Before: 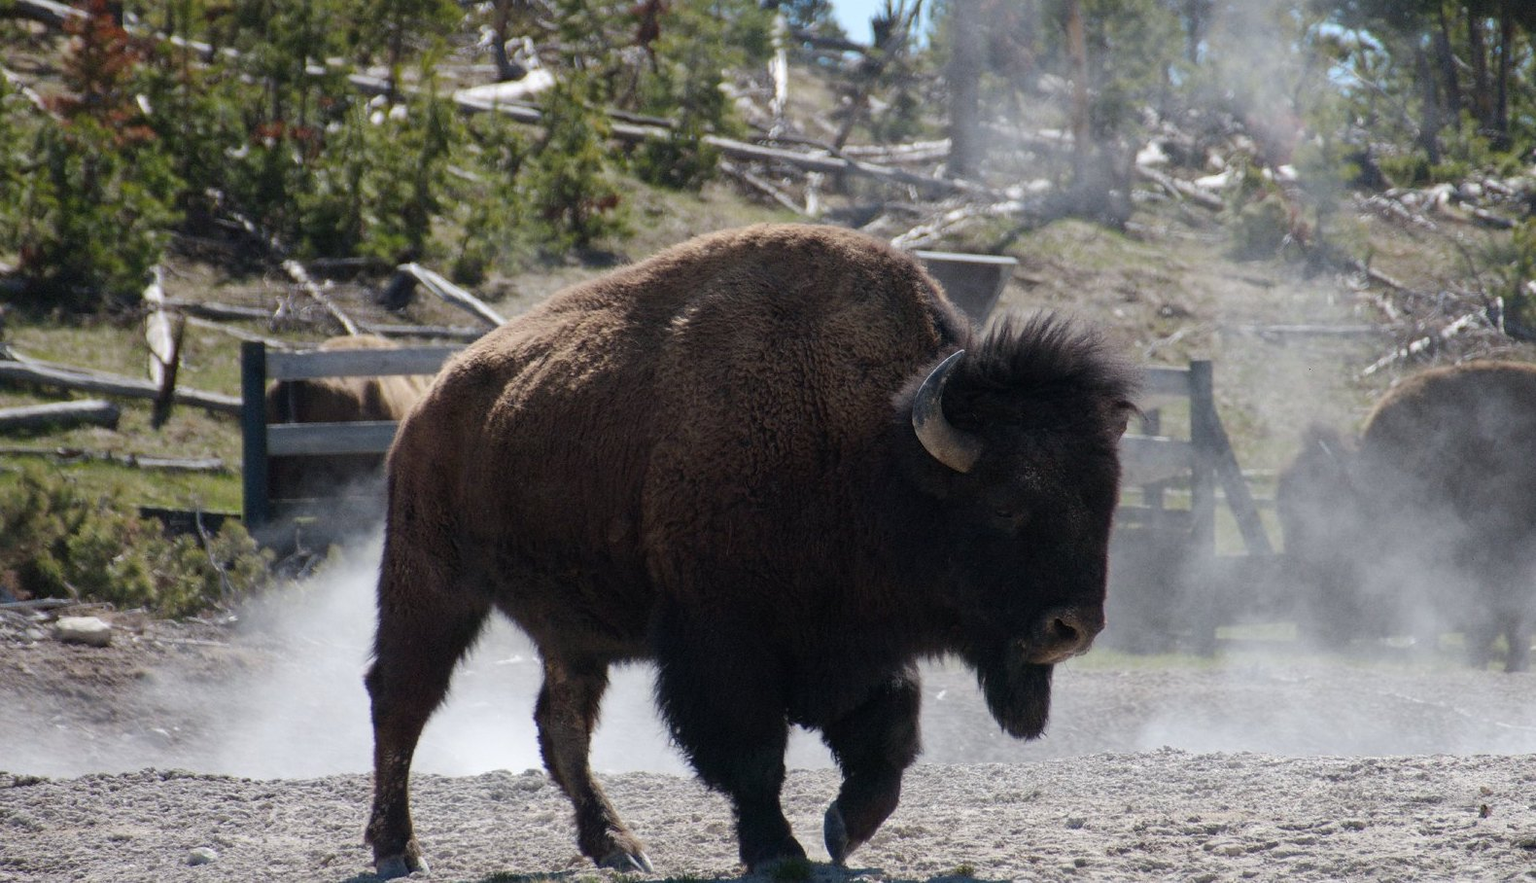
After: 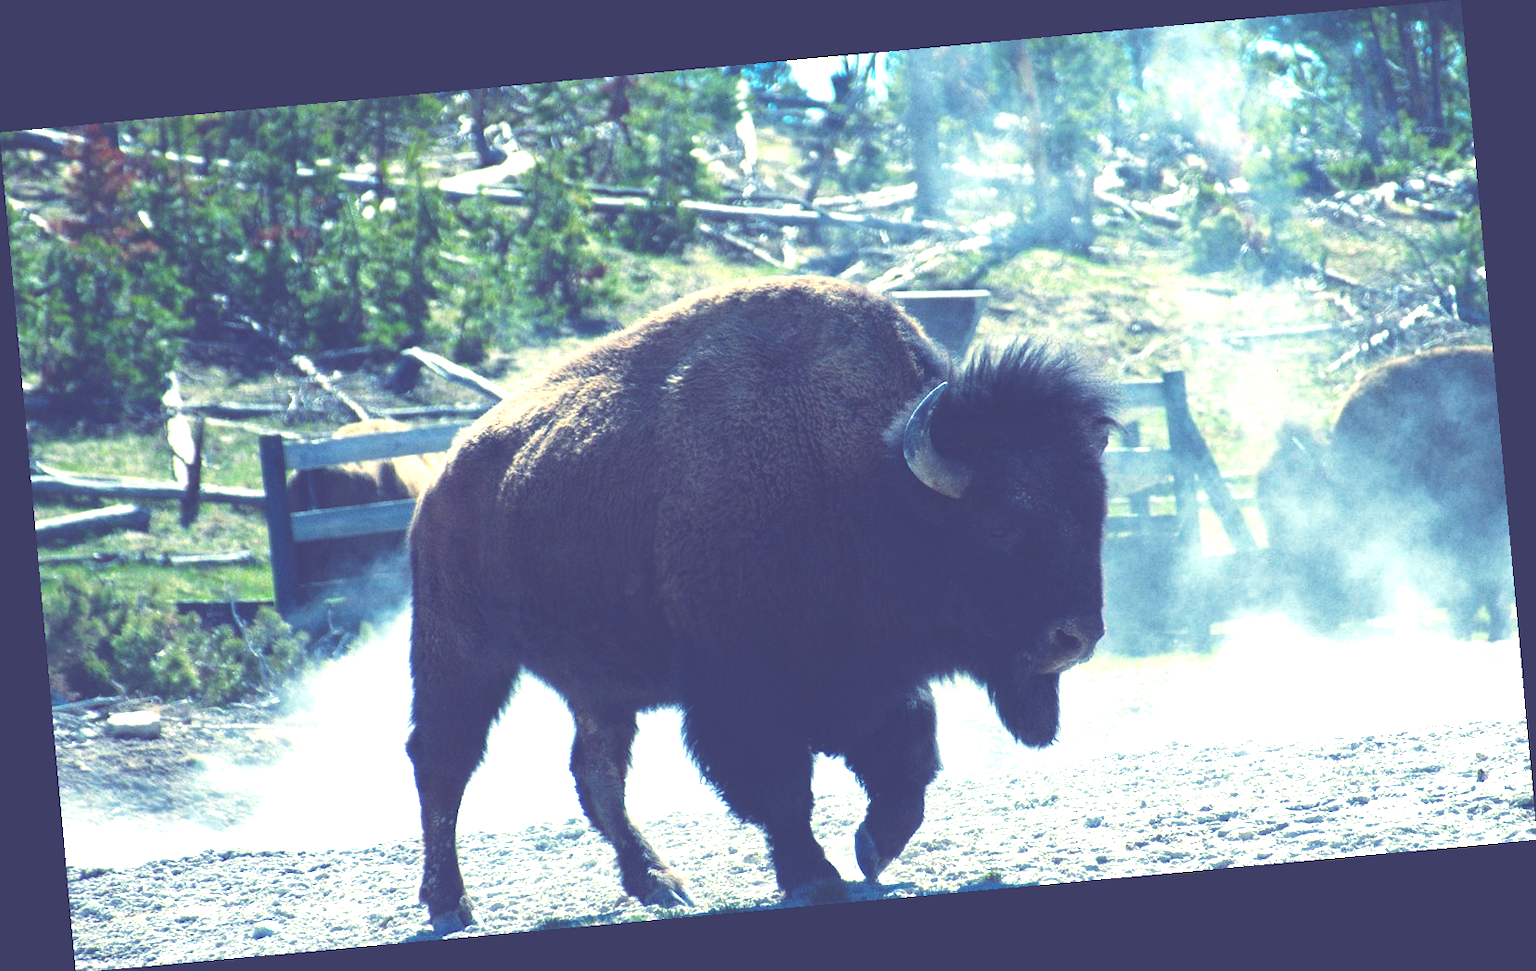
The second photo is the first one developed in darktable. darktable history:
exposure: black level correction -0.023, exposure 1.397 EV, compensate highlight preservation false
rgb curve: curves: ch0 [(0, 0.186) (0.314, 0.284) (0.576, 0.466) (0.805, 0.691) (0.936, 0.886)]; ch1 [(0, 0.186) (0.314, 0.284) (0.581, 0.534) (0.771, 0.746) (0.936, 0.958)]; ch2 [(0, 0.216) (0.275, 0.39) (1, 1)], mode RGB, independent channels, compensate middle gray true, preserve colors none
rotate and perspective: rotation -5.2°, automatic cropping off
color correction: highlights a* 3.22, highlights b* 1.93, saturation 1.19
